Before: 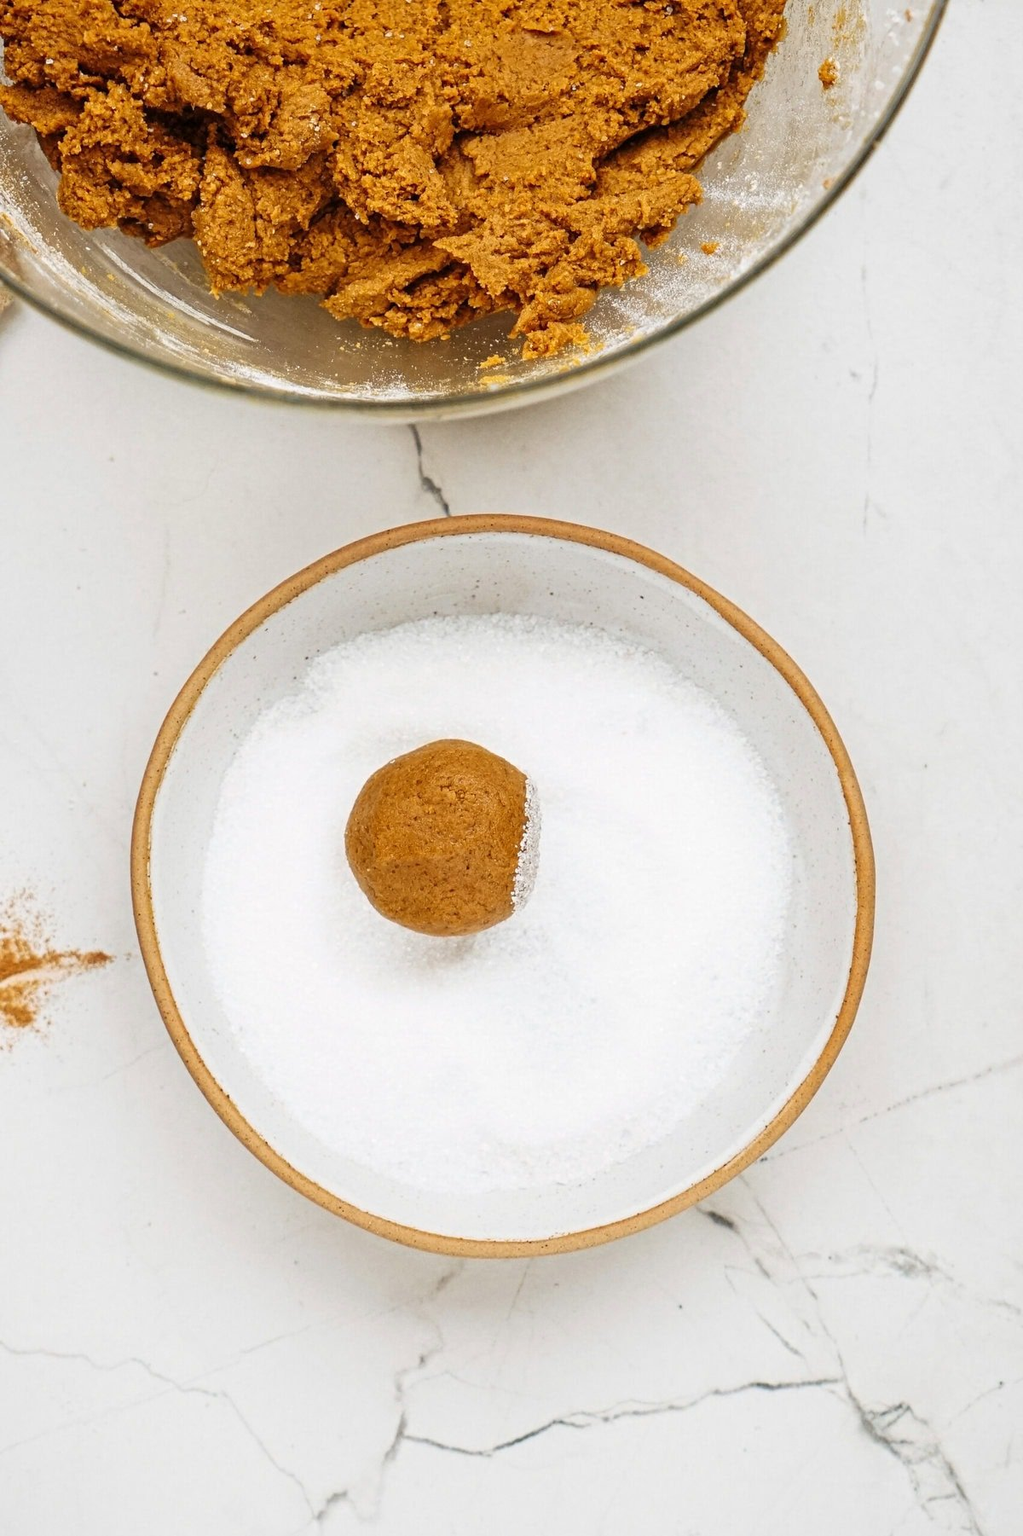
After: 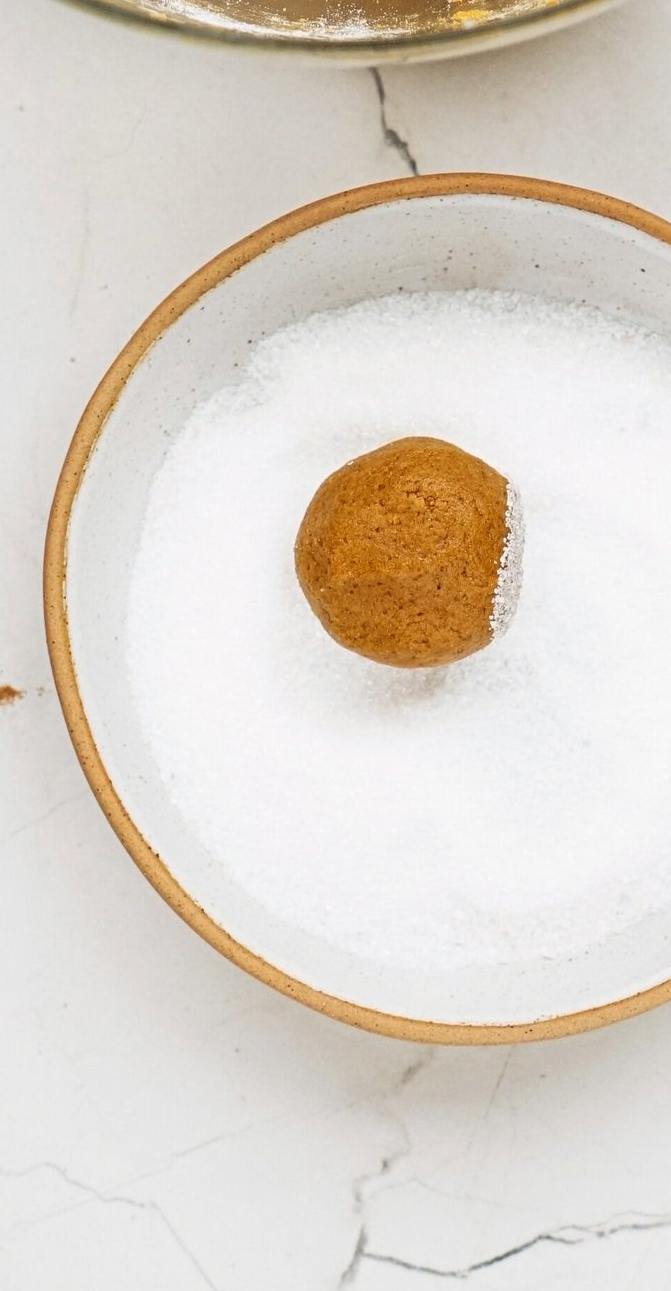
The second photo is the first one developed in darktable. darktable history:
crop: left 9.193%, top 23.924%, right 34.887%, bottom 4.389%
color correction: highlights b* 0.047
